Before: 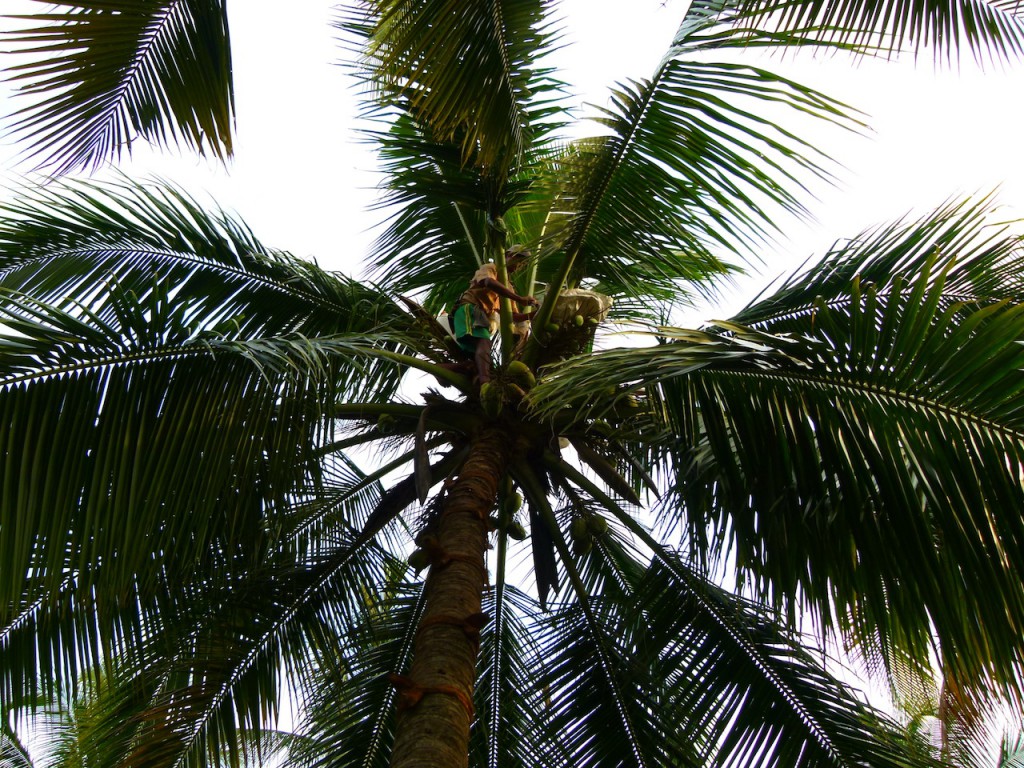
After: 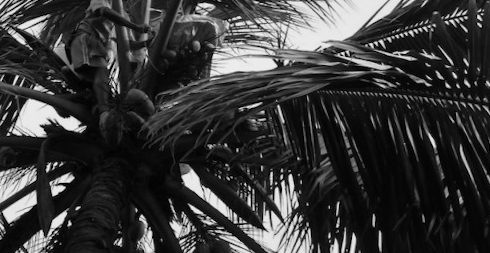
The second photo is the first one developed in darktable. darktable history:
crop: left 36.607%, top 34.735%, right 13.146%, bottom 30.611%
rotate and perspective: rotation -2.12°, lens shift (vertical) 0.009, lens shift (horizontal) -0.008, automatic cropping original format, crop left 0.036, crop right 0.964, crop top 0.05, crop bottom 0.959
monochrome: a 26.22, b 42.67, size 0.8
